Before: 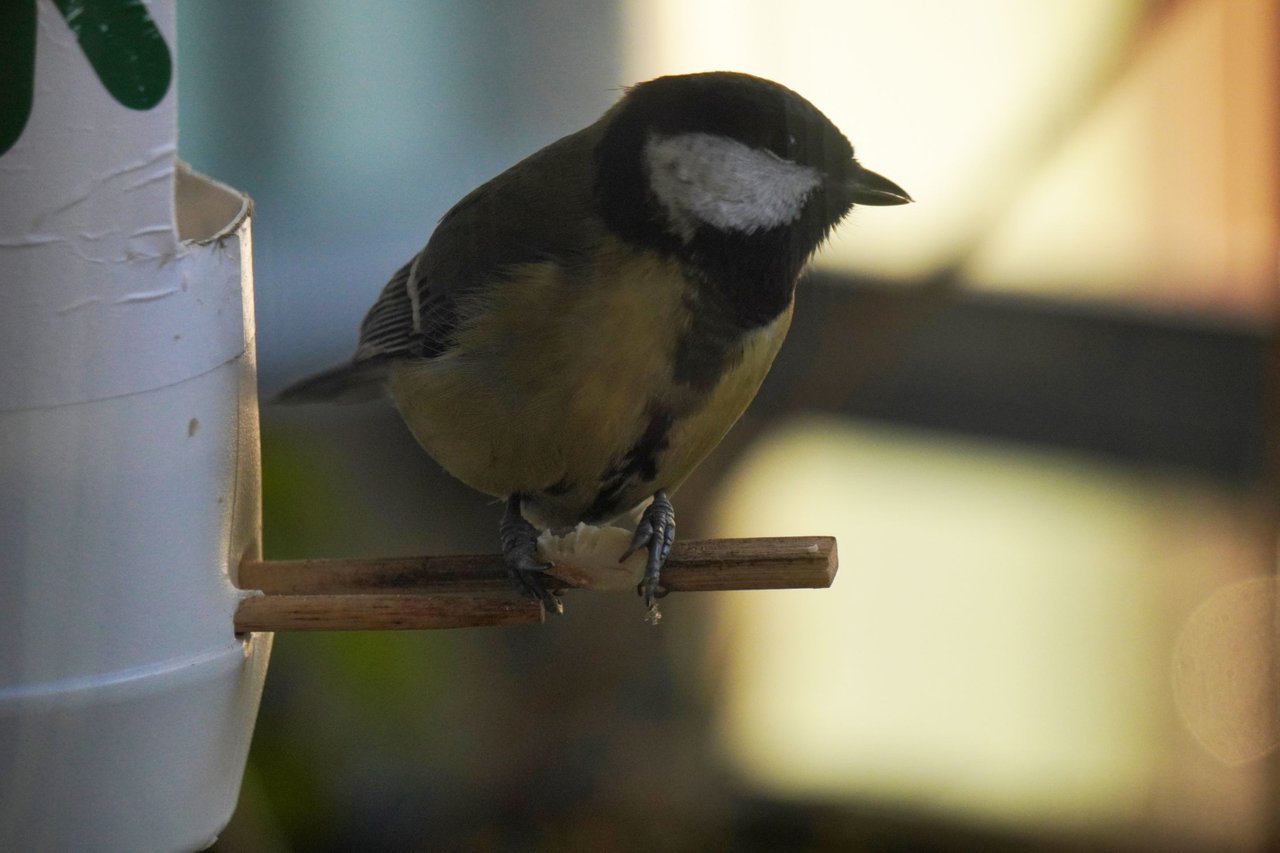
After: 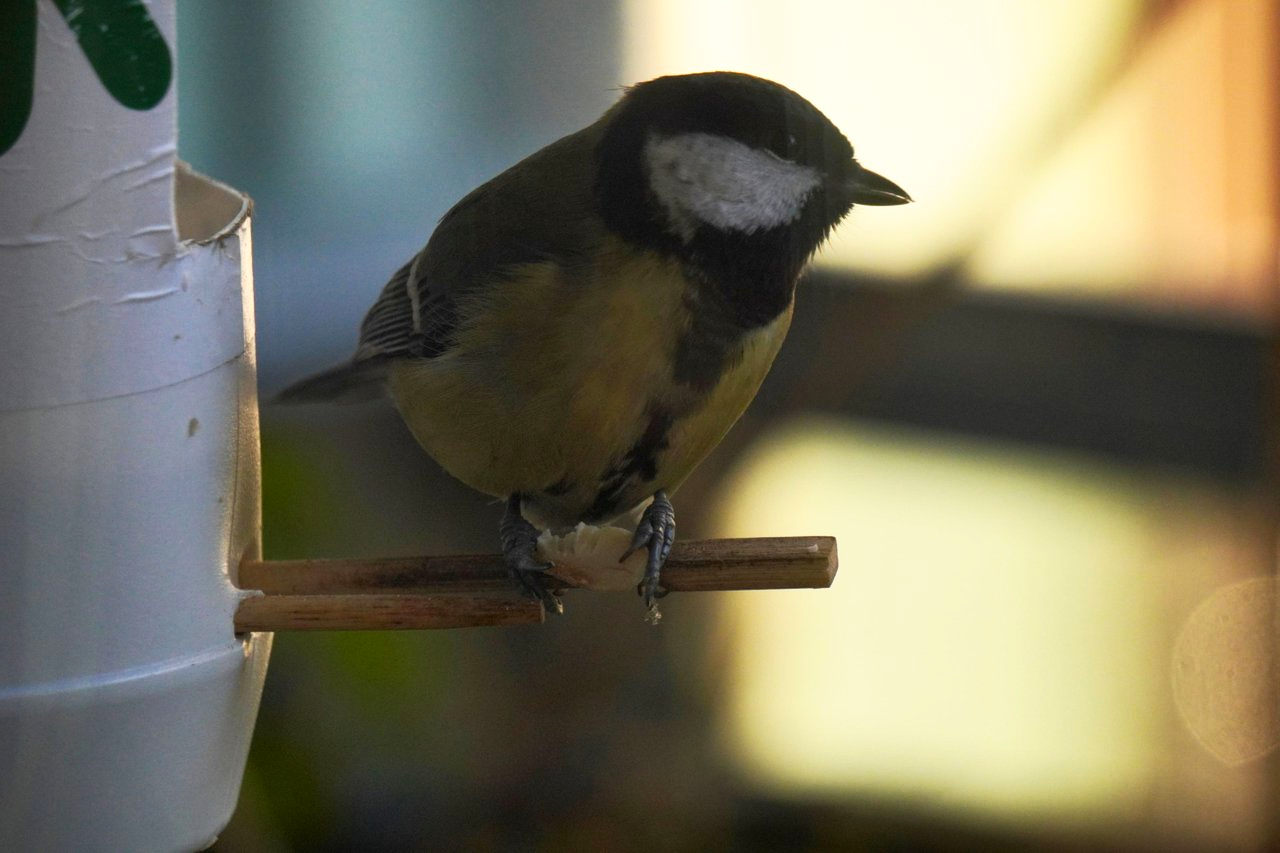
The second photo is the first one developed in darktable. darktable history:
contrast brightness saturation: contrast 0.043, saturation 0.154
base curve: curves: ch0 [(0, 0) (0.257, 0.25) (0.482, 0.586) (0.757, 0.871) (1, 1)]
